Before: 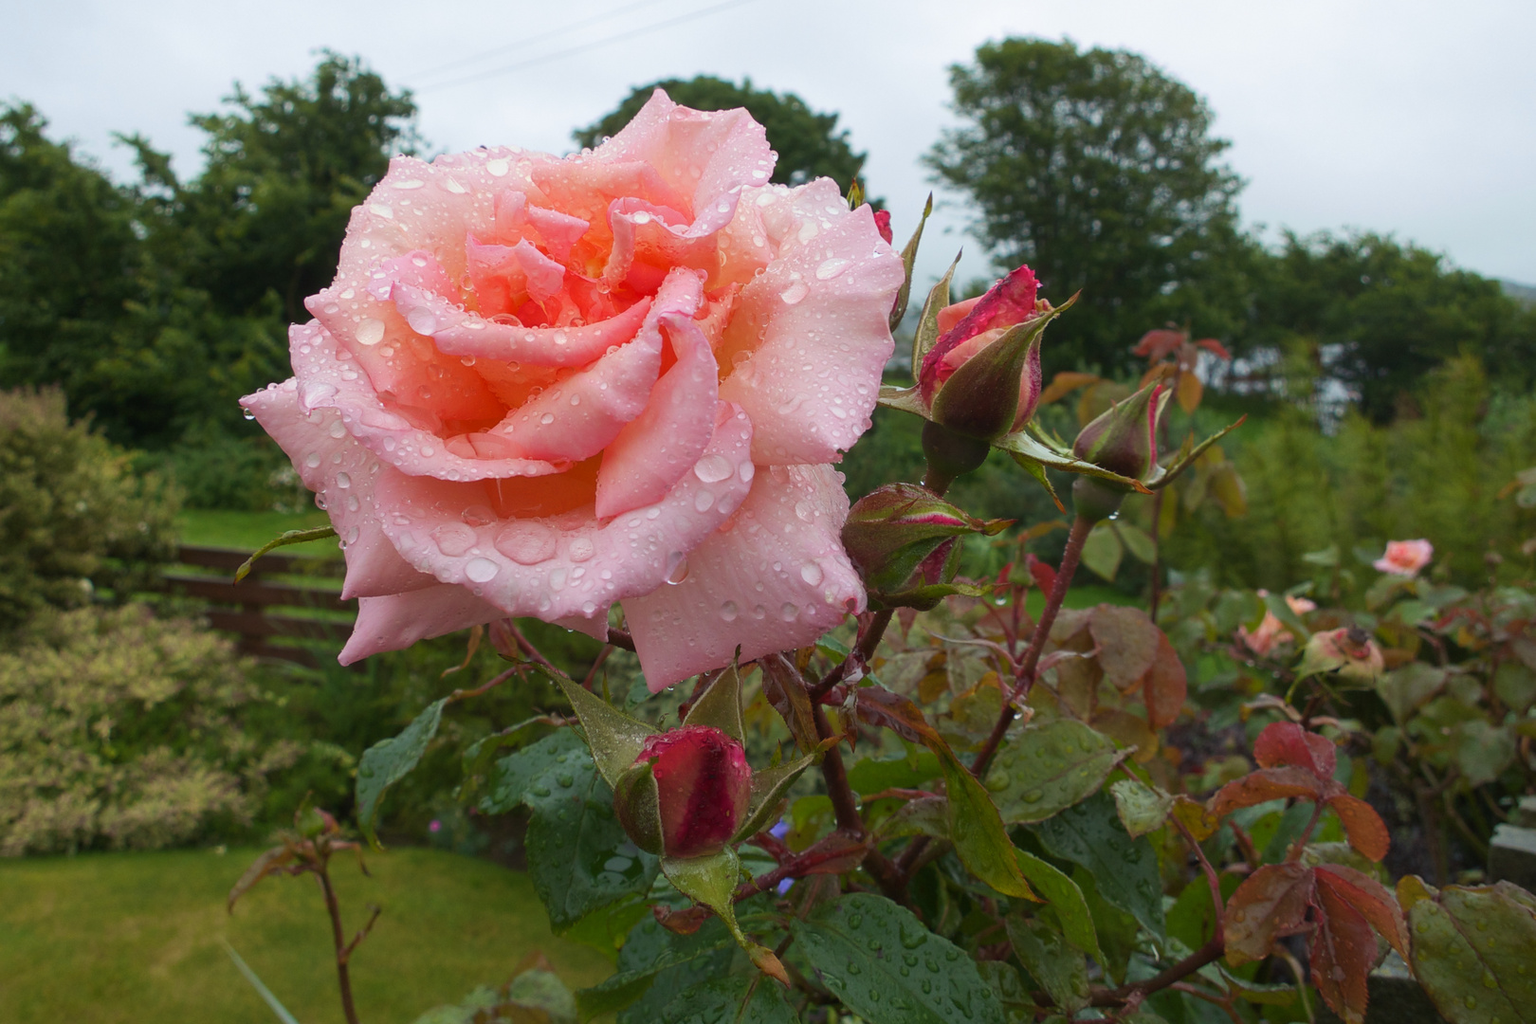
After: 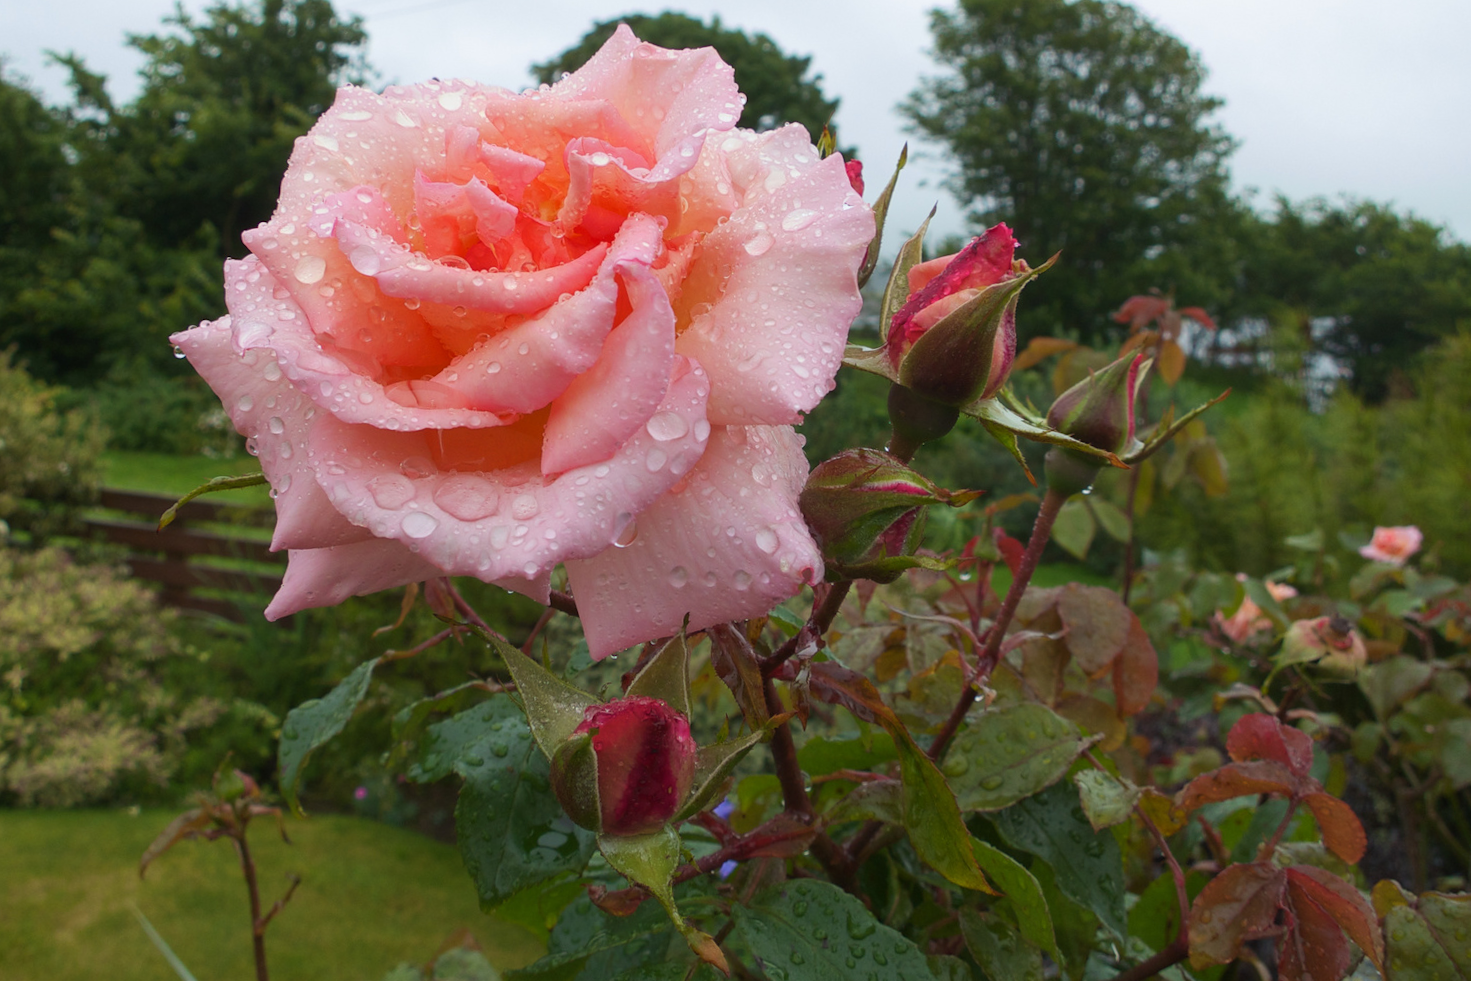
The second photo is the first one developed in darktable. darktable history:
crop and rotate: angle -1.94°, left 3.137%, top 3.946%, right 1.491%, bottom 0.576%
